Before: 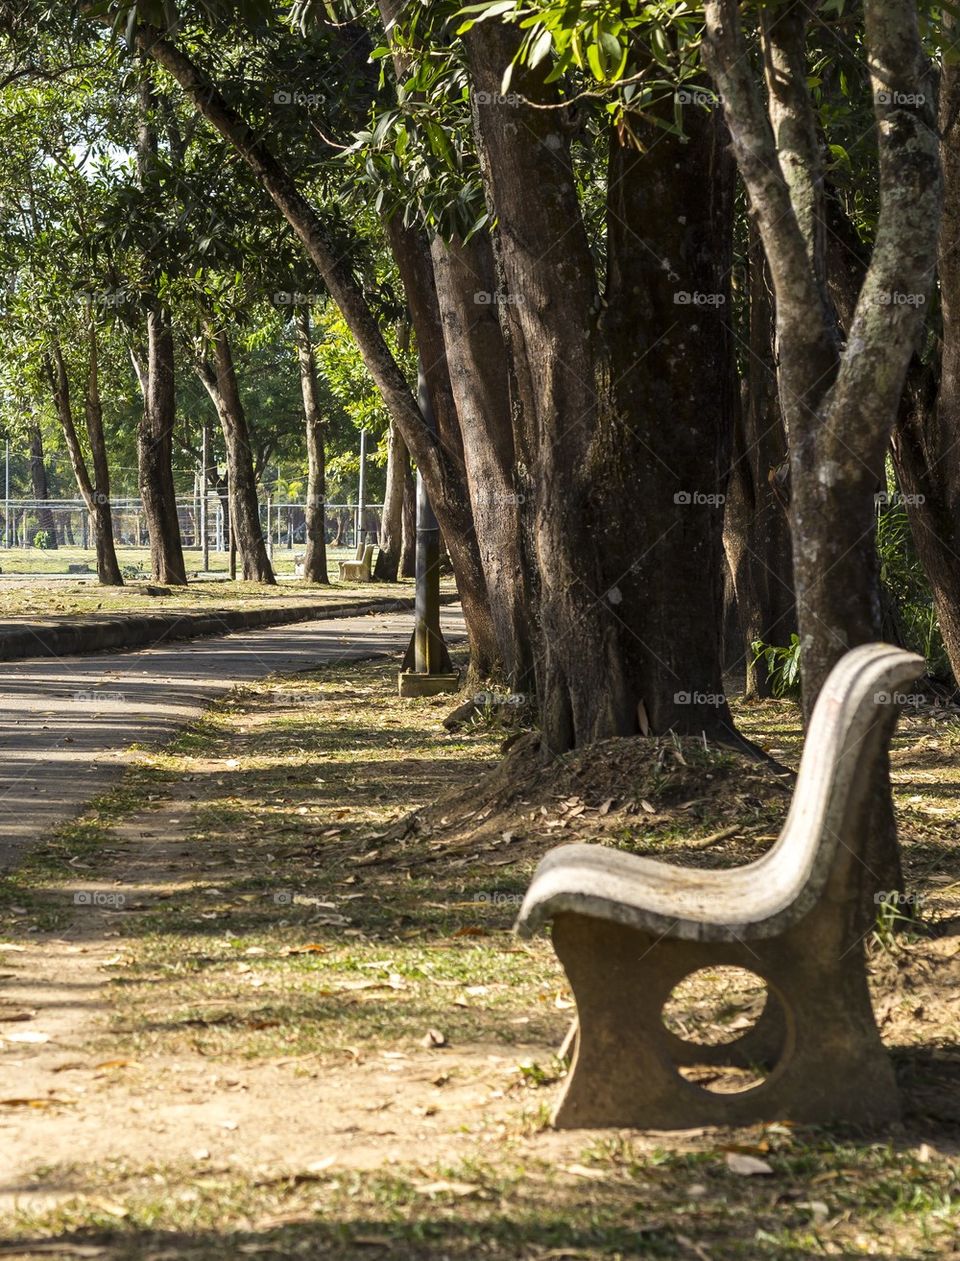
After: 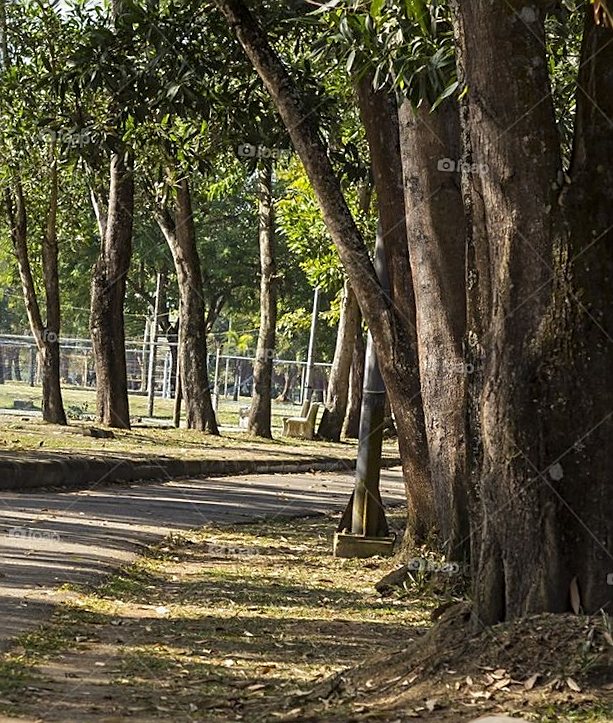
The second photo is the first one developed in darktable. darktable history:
shadows and highlights: shadows 25.46, white point adjustment -3.03, highlights -30.13, highlights color adjustment 49.15%
sharpen: on, module defaults
crop and rotate: angle -4.28°, left 2.244%, top 6.886%, right 27.73%, bottom 30.268%
